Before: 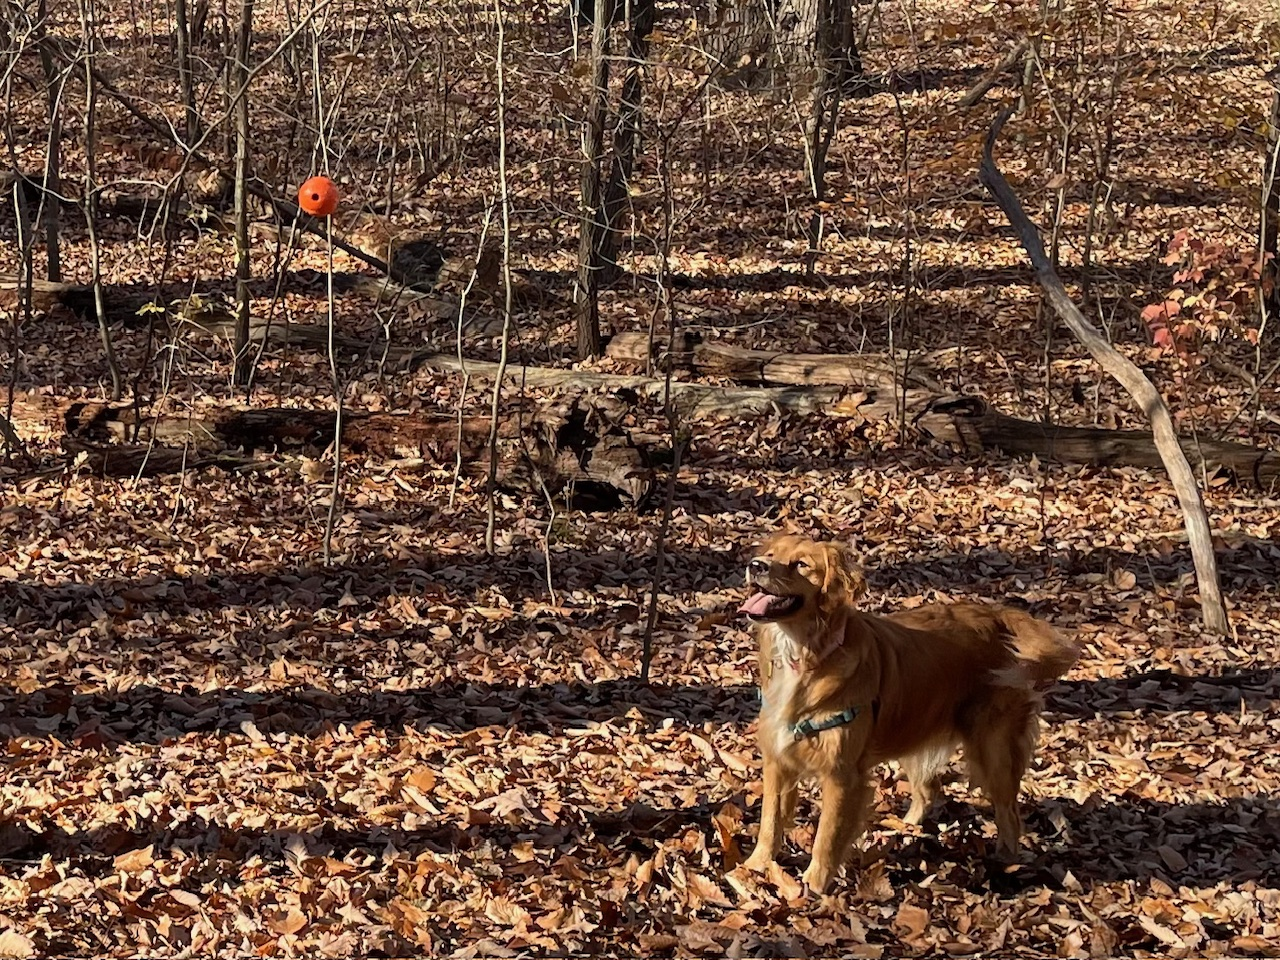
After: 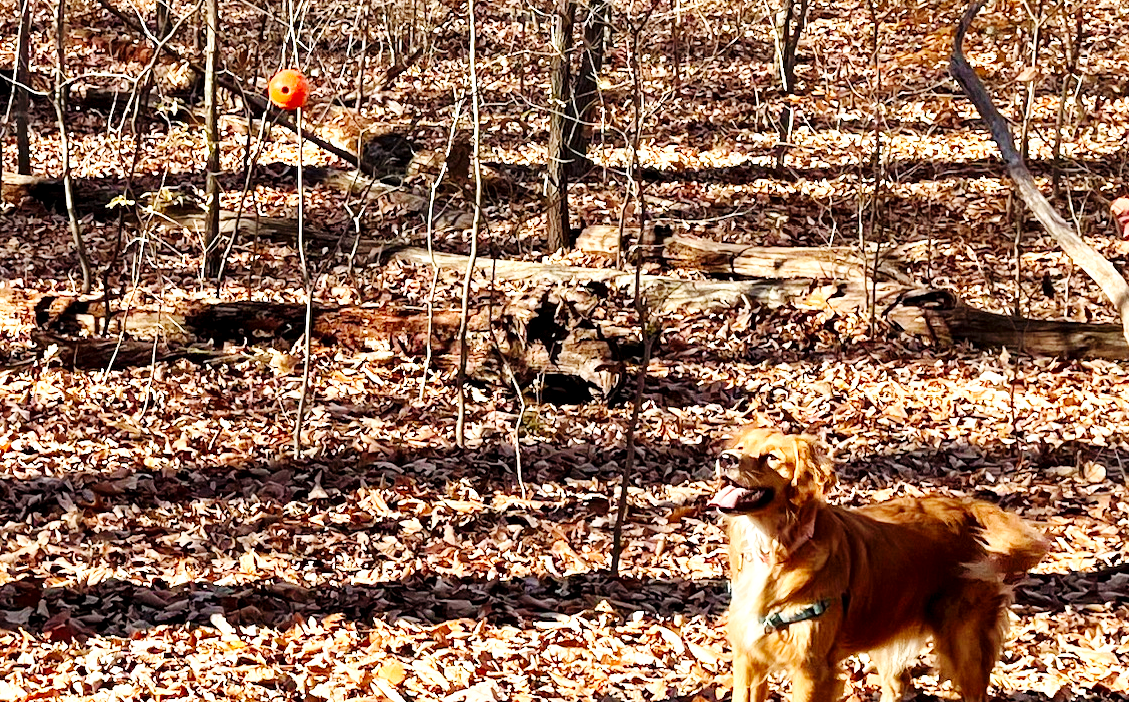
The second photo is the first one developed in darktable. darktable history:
base curve: curves: ch0 [(0, 0) (0.036, 0.025) (0.121, 0.166) (0.206, 0.329) (0.605, 0.79) (1, 1)], preserve colors none
crop and rotate: left 2.376%, top 11.189%, right 9.368%, bottom 15.622%
exposure: black level correction 0, exposure 1.106 EV, compensate exposure bias true, compensate highlight preservation false
